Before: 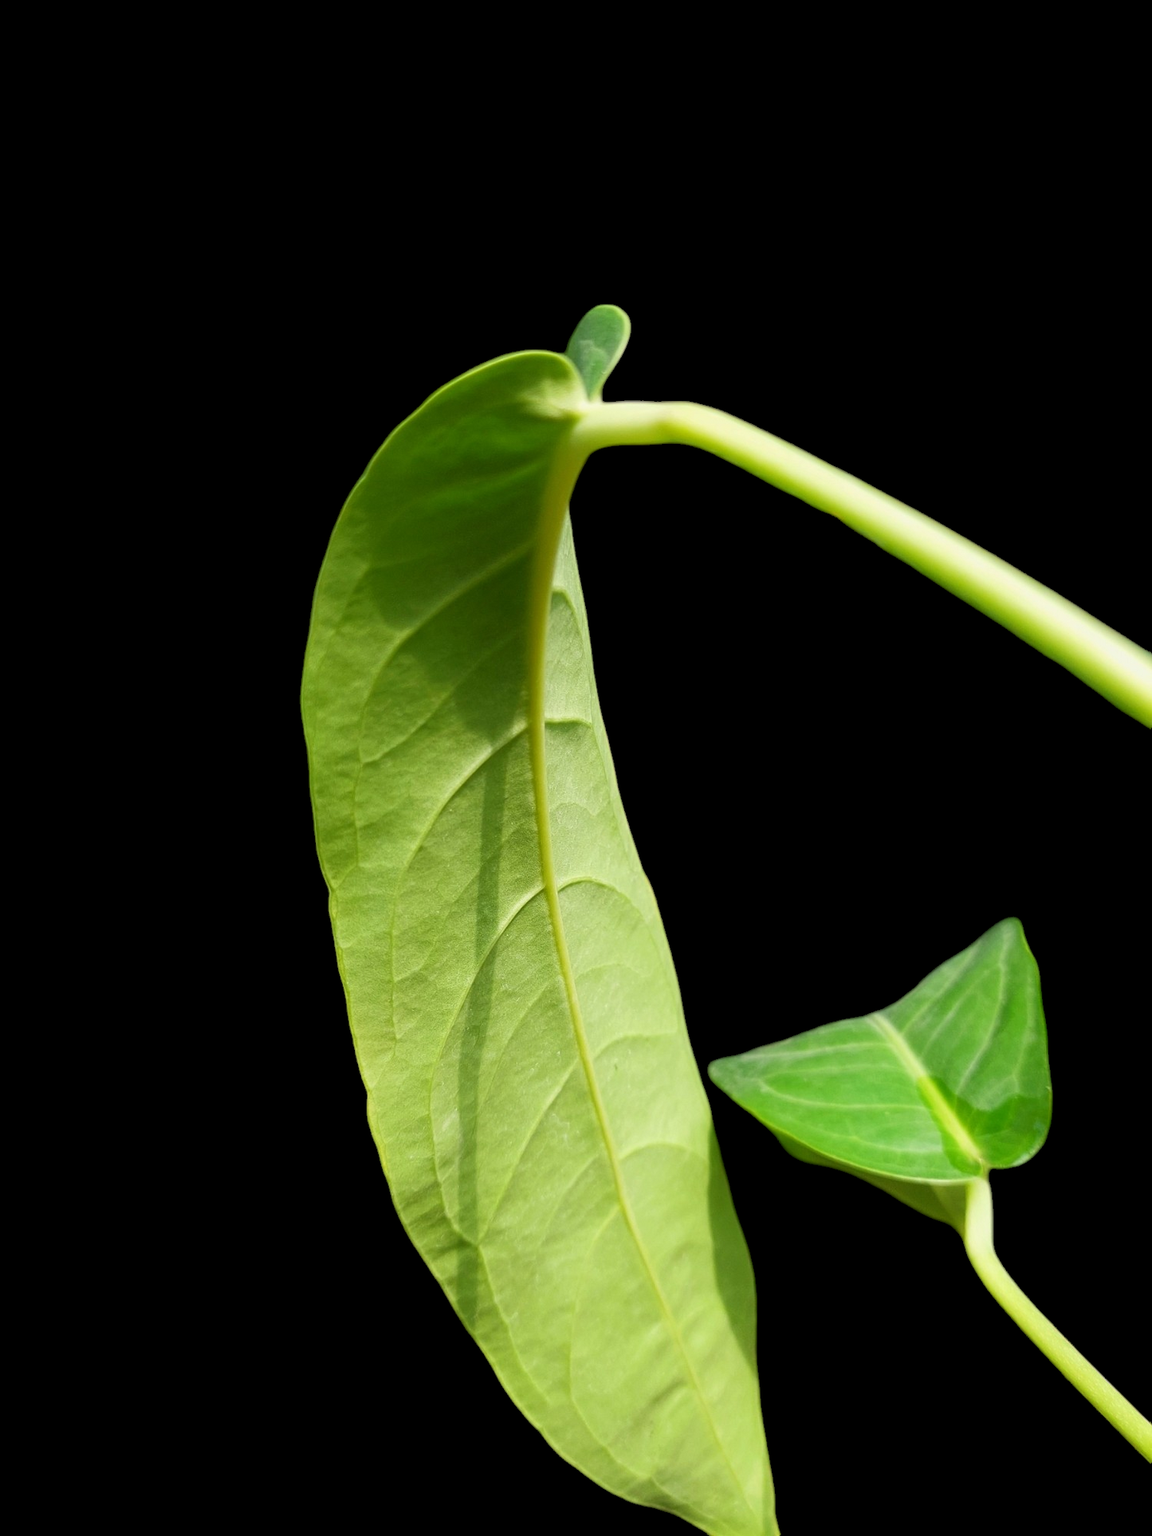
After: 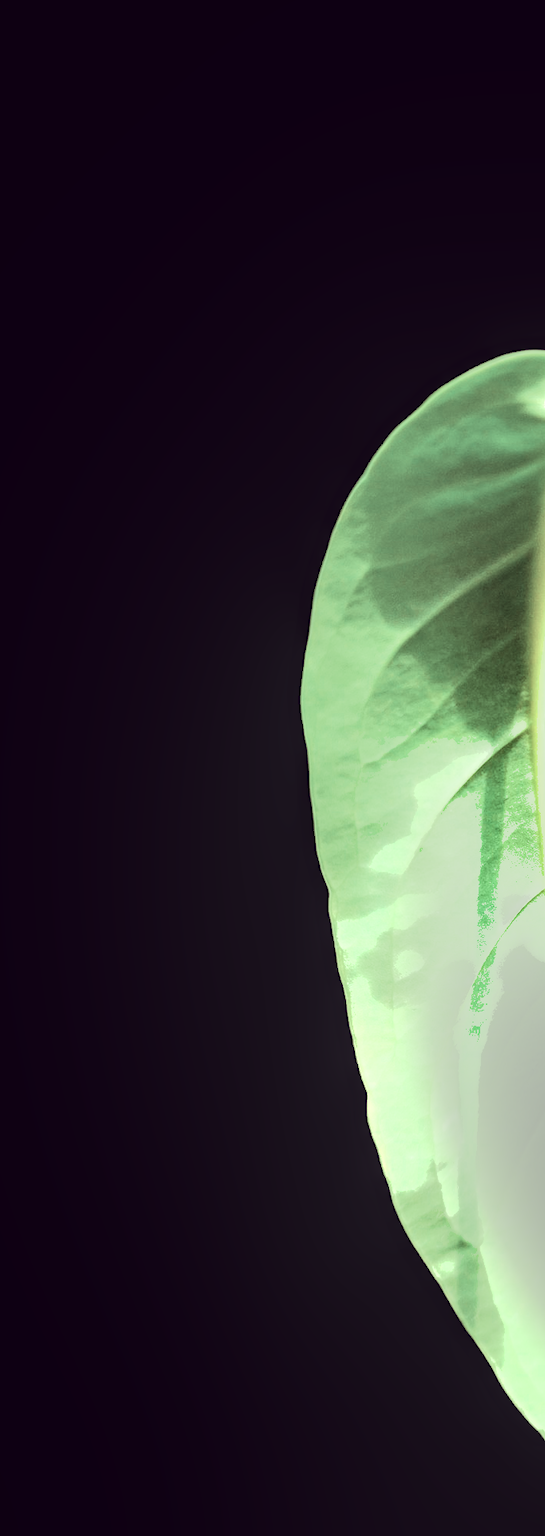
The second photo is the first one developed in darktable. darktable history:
color zones: curves: ch0 [(0, 0.5) (0.125, 0.4) (0.25, 0.5) (0.375, 0.4) (0.5, 0.4) (0.625, 0.6) (0.75, 0.6) (0.875, 0.5)]; ch1 [(0, 0.4) (0.125, 0.5) (0.25, 0.4) (0.375, 0.4) (0.5, 0.4) (0.625, 0.4) (0.75, 0.5) (0.875, 0.4)]; ch2 [(0, 0.6) (0.125, 0.5) (0.25, 0.5) (0.375, 0.6) (0.5, 0.6) (0.625, 0.5) (0.75, 0.5) (0.875, 0.5)]
local contrast: detail 130%
crop and rotate: left 0.022%, top 0%, right 52.581%
color correction: highlights a* -20.37, highlights b* 21.02, shadows a* 20.02, shadows b* -21.09, saturation 0.397
exposure: black level correction 0, exposure 1.2 EV, compensate highlight preservation false
haze removal: compatibility mode true, adaptive false
base curve: curves: ch0 [(0, 0) (0.028, 0.03) (0.105, 0.232) (0.387, 0.748) (0.754, 0.968) (1, 1)]
shadows and highlights: shadows 52.57, soften with gaussian
